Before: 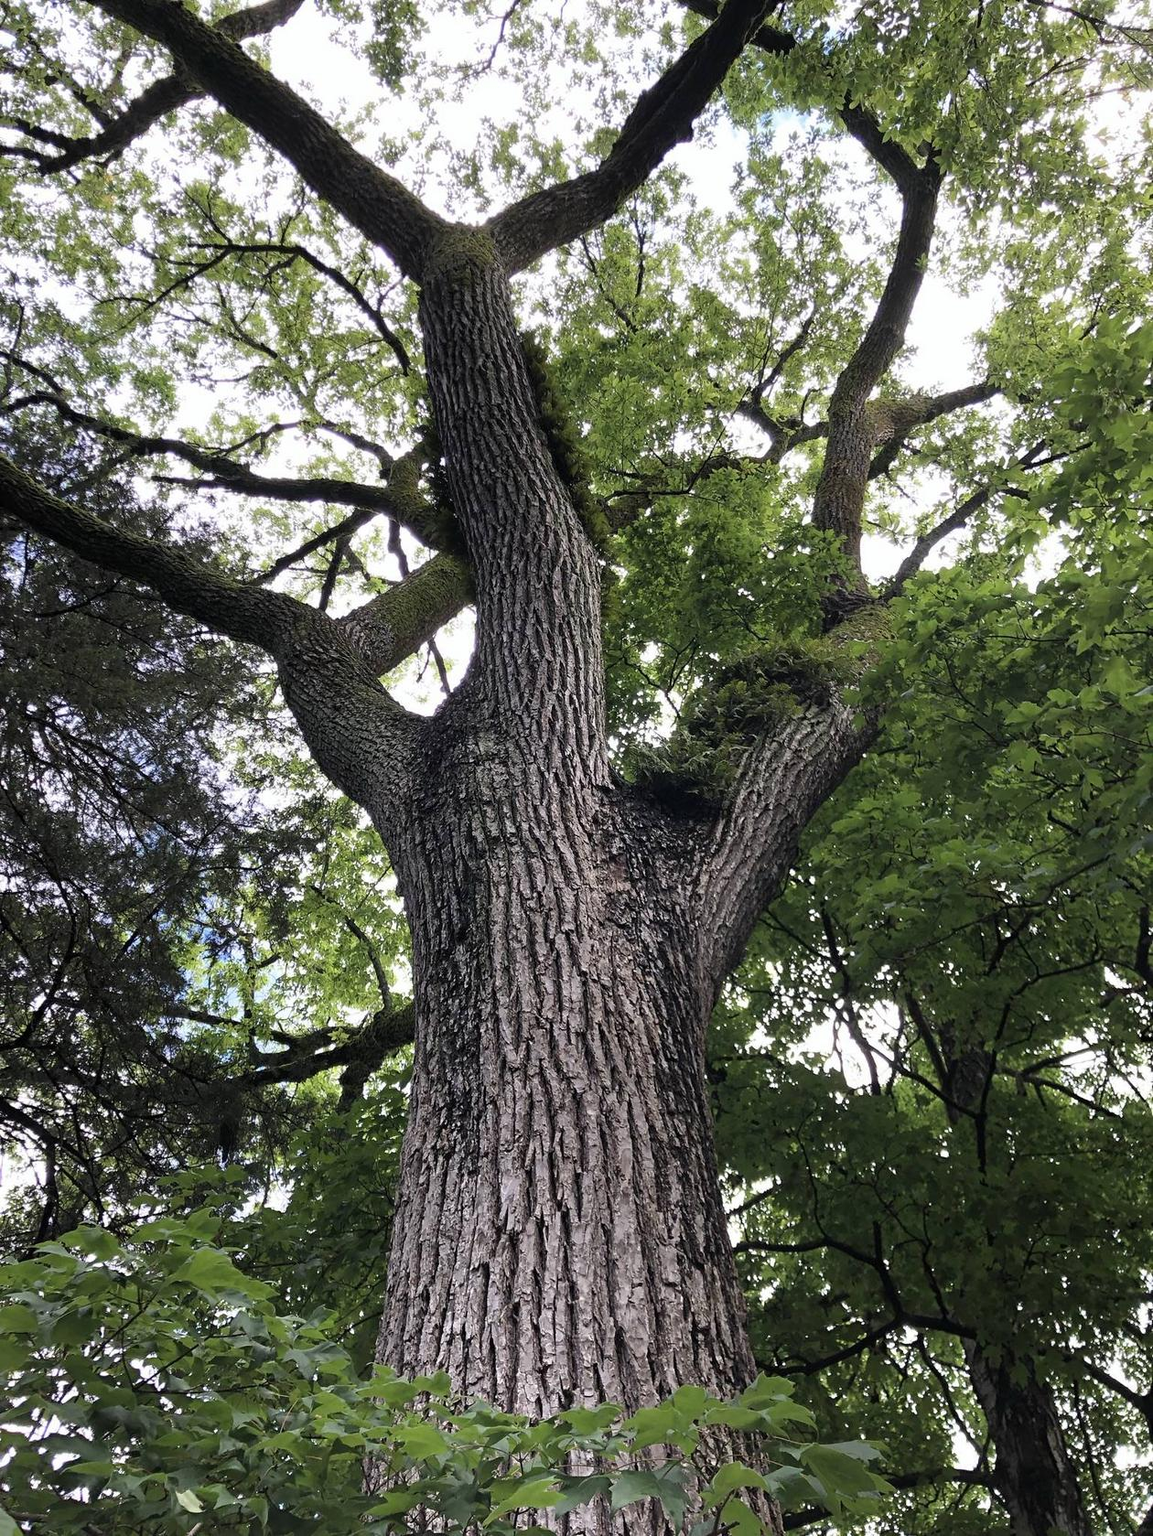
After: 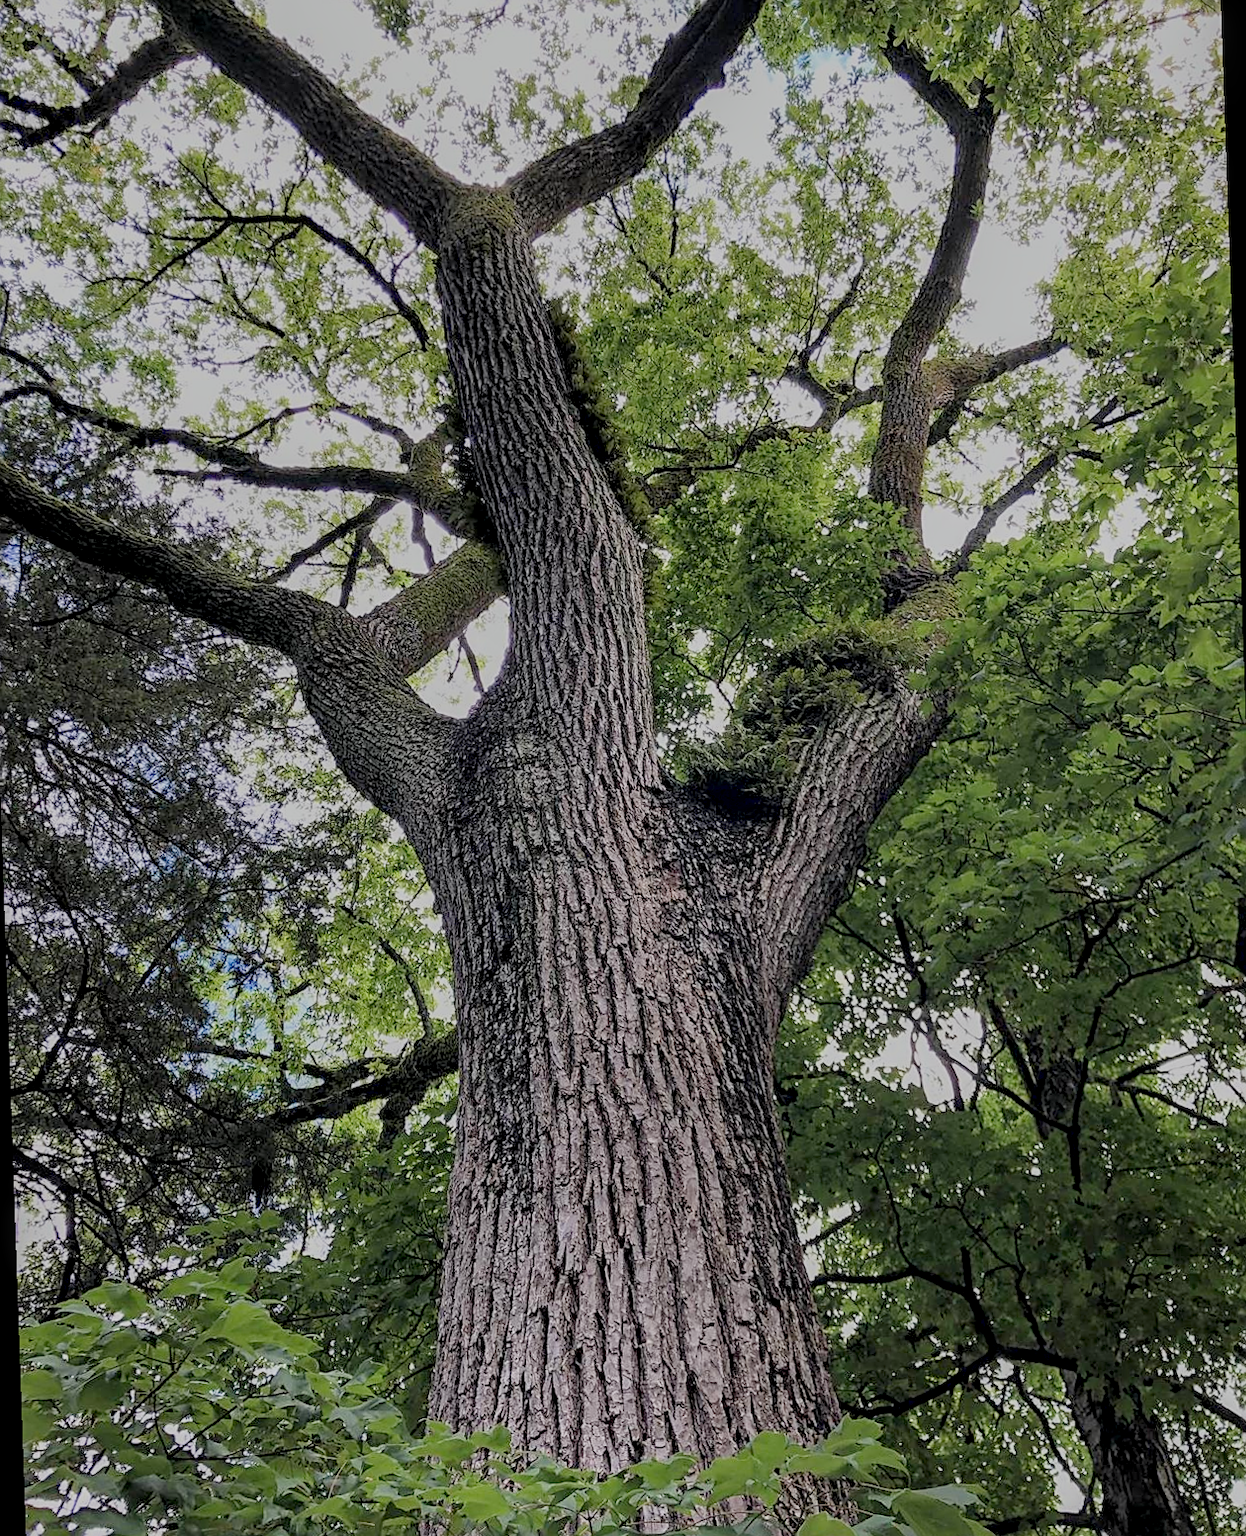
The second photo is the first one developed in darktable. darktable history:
color balance rgb: perceptual saturation grading › global saturation -27.94%, hue shift -2.27°, contrast -21.26%
local contrast: on, module defaults
contrast equalizer: octaves 7, y [[0.6 ×6], [0.55 ×6], [0 ×6], [0 ×6], [0 ×6]], mix 0.3
color balance: contrast fulcrum 17.78%
sharpen: on, module defaults
filmic rgb: black relative exposure -8.79 EV, white relative exposure 4.98 EV, threshold 6 EV, target black luminance 0%, hardness 3.77, latitude 66.34%, contrast 0.822, highlights saturation mix 10%, shadows ↔ highlights balance 20%, add noise in highlights 0.1, color science v4 (2020), iterations of high-quality reconstruction 0, type of noise poissonian, enable highlight reconstruction true
rotate and perspective: rotation -2°, crop left 0.022, crop right 0.978, crop top 0.049, crop bottom 0.951
